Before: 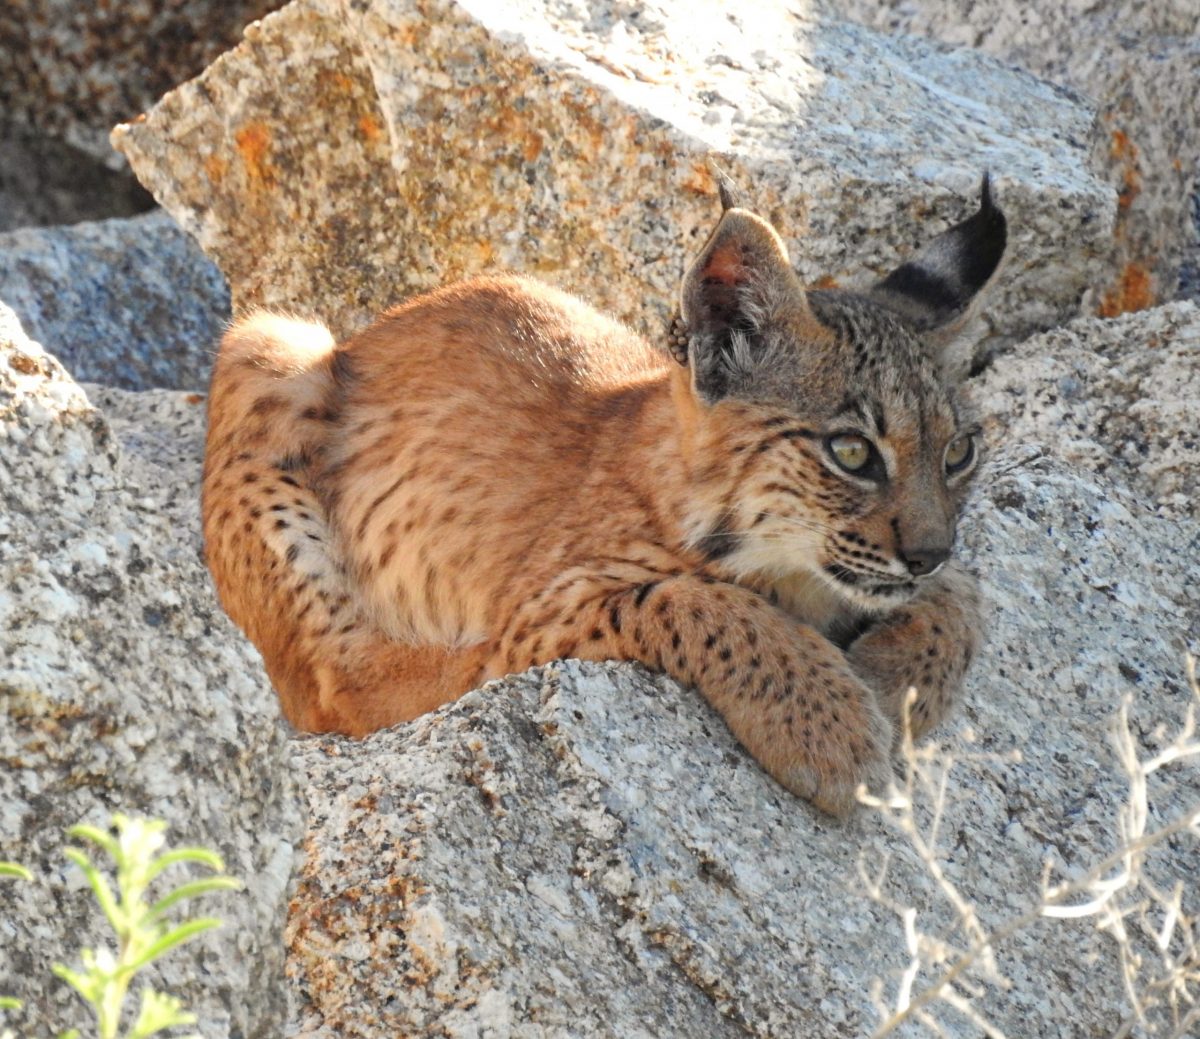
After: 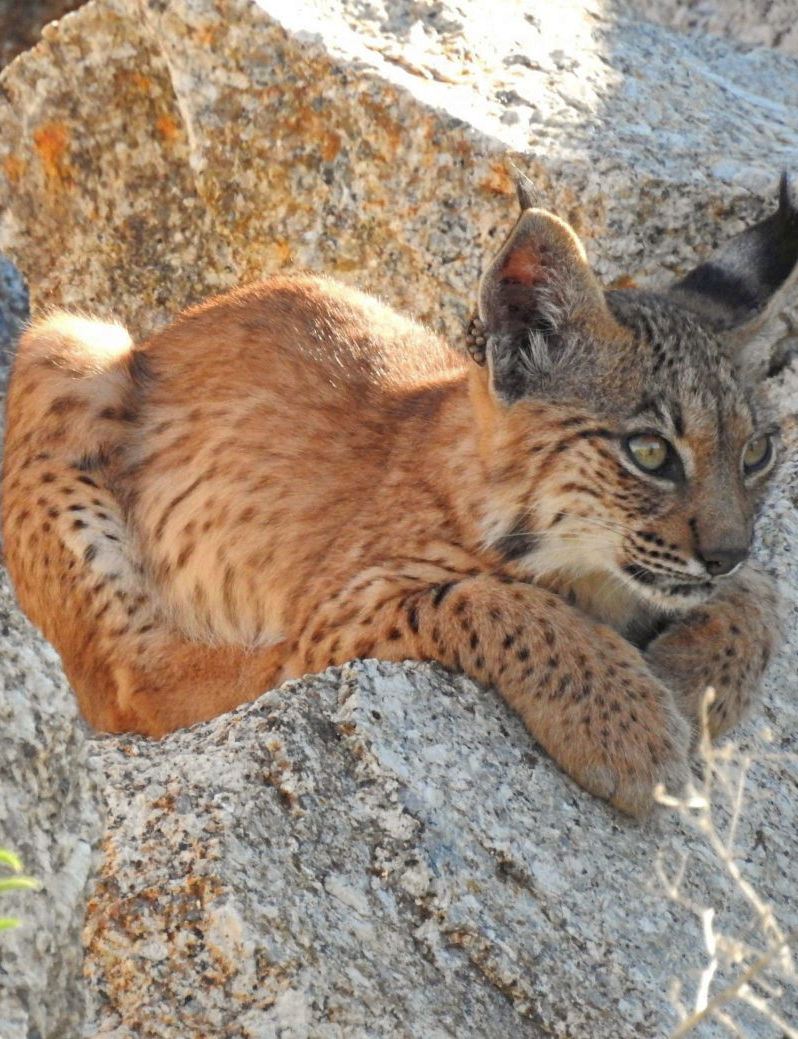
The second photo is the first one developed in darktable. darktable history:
shadows and highlights: on, module defaults
crop: left 16.899%, right 16.556%
